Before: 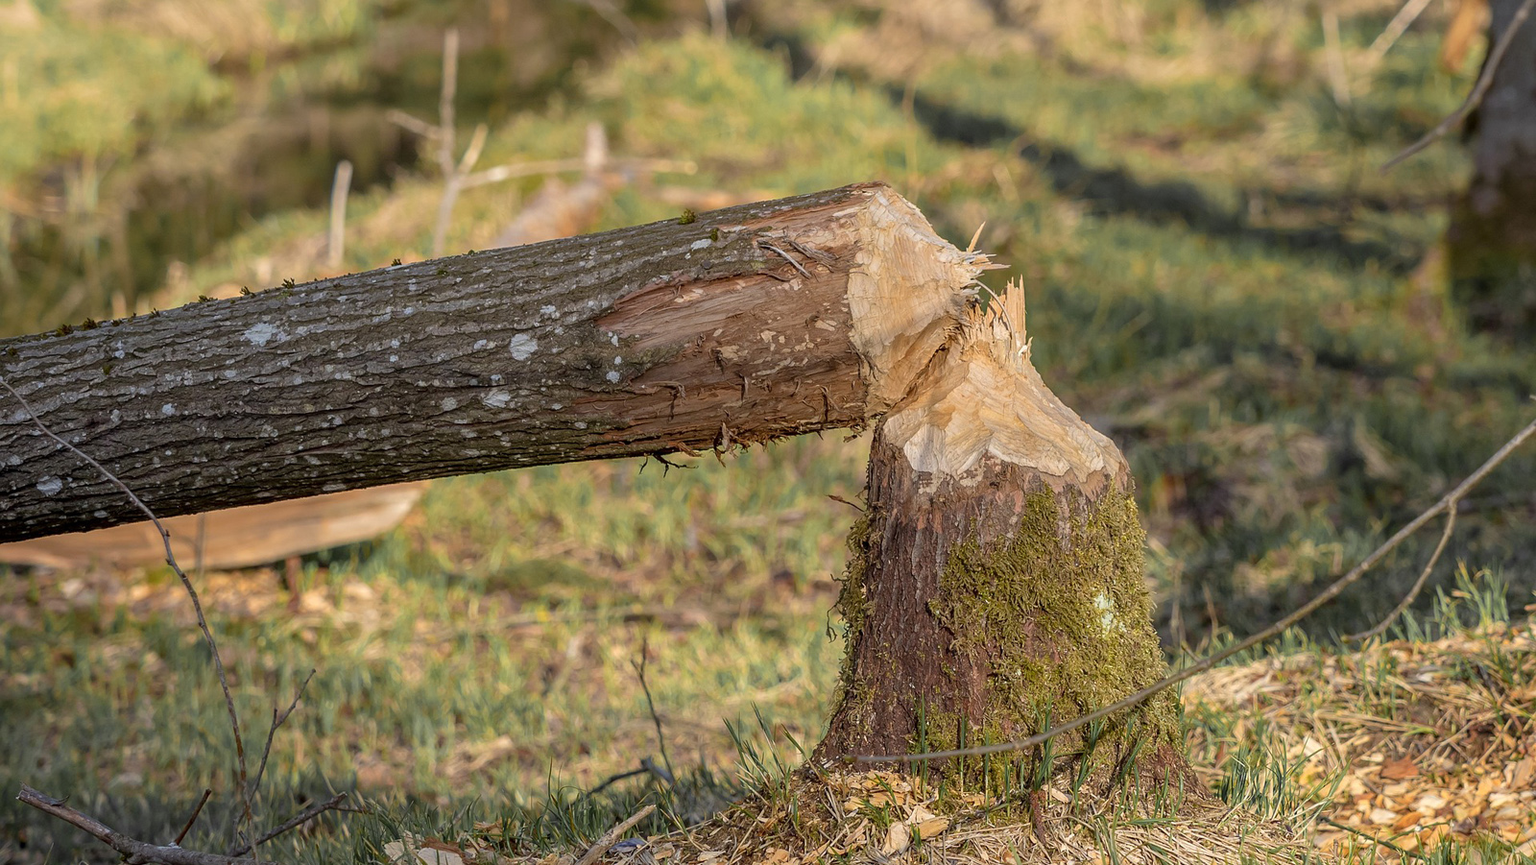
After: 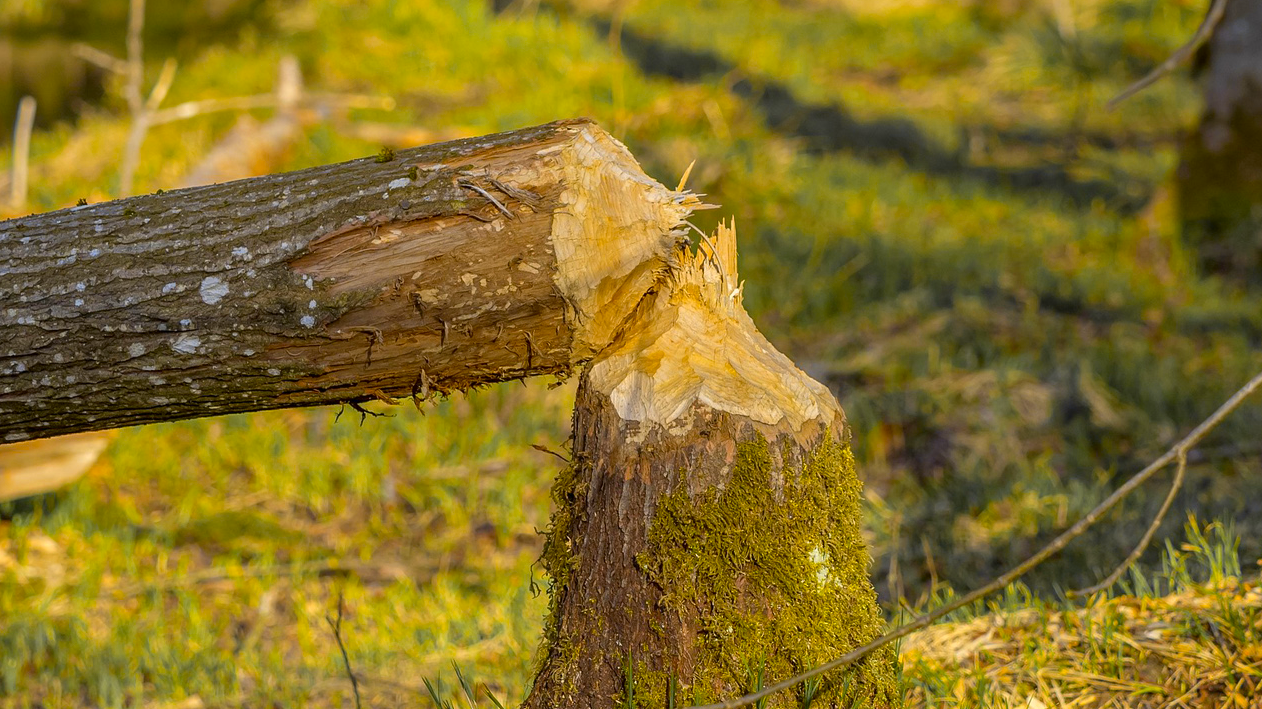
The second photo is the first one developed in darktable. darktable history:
color contrast: green-magenta contrast 1.12, blue-yellow contrast 1.95, unbound 0
crop and rotate: left 20.74%, top 7.912%, right 0.375%, bottom 13.378%
